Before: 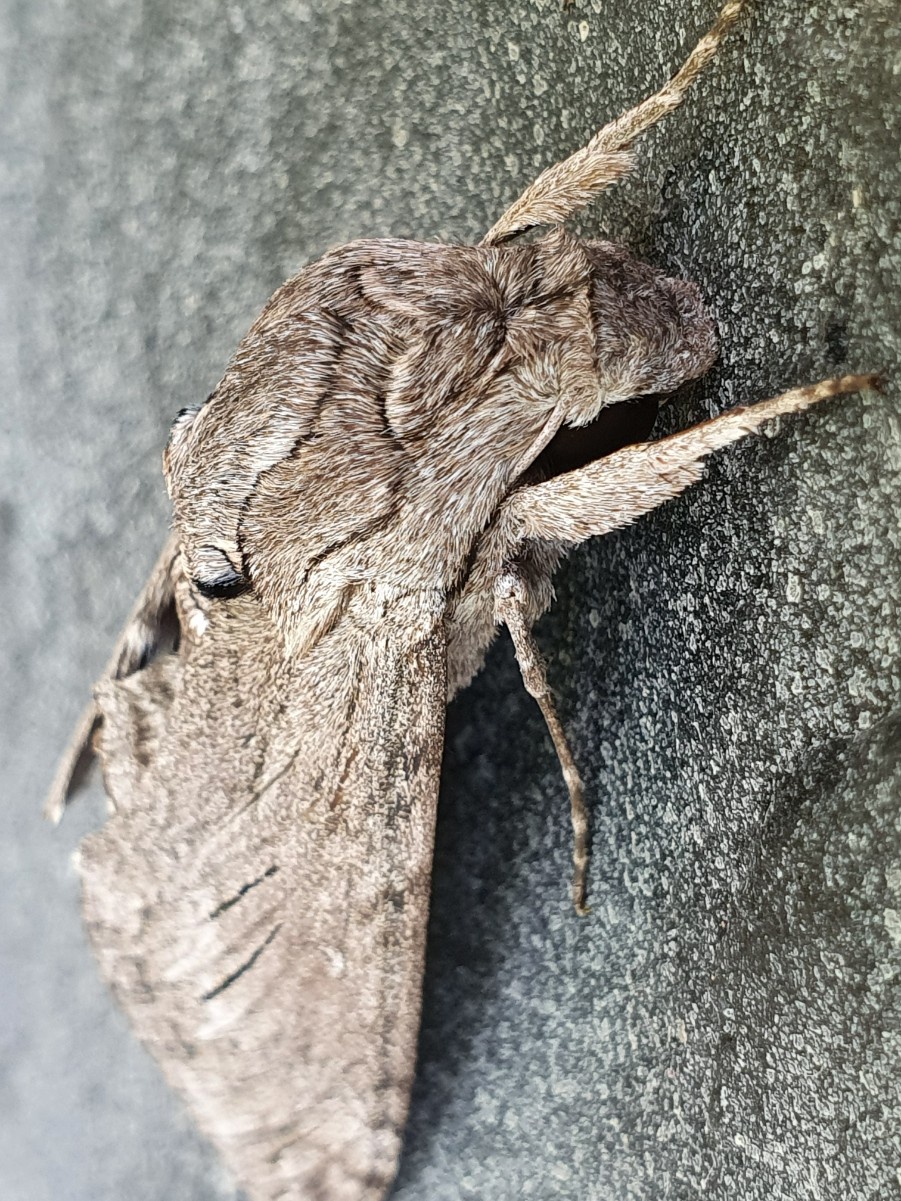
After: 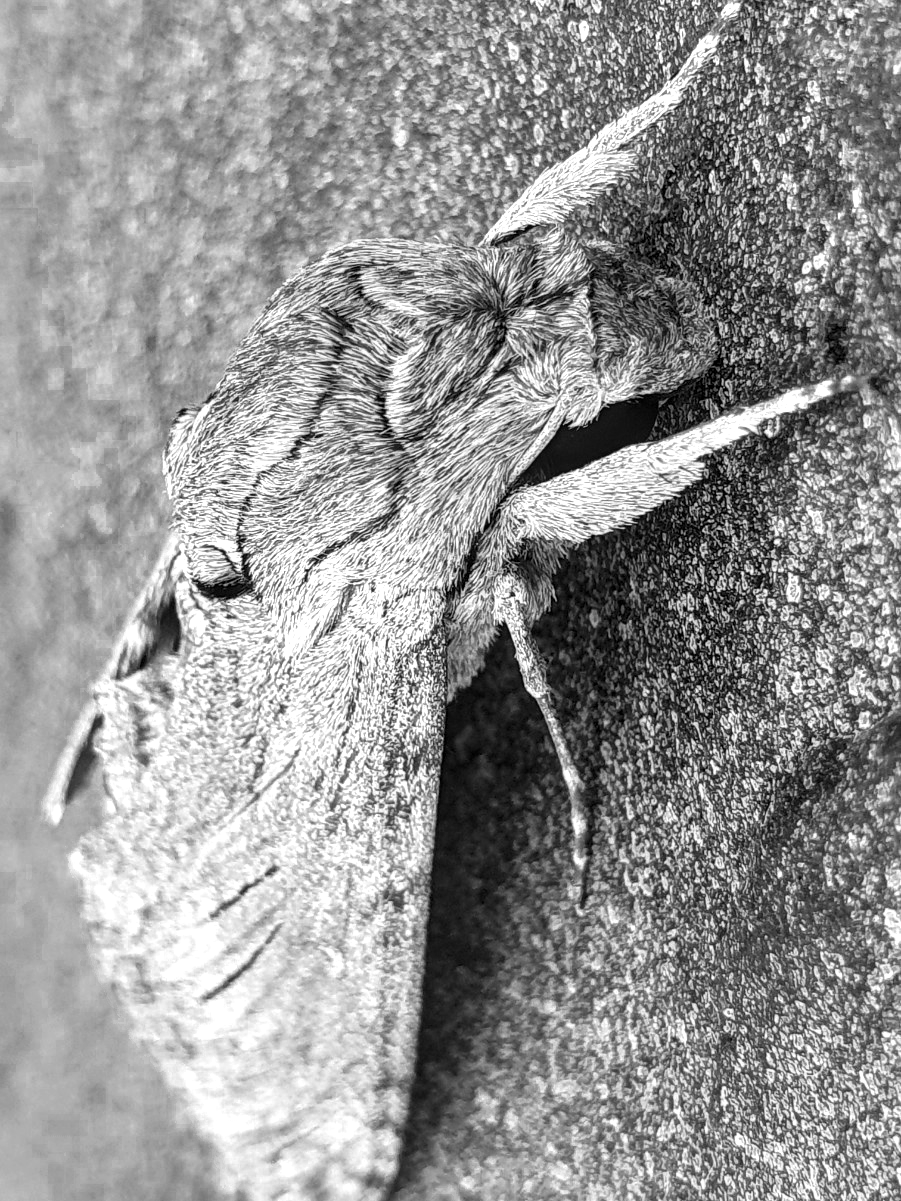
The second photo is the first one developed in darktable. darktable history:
local contrast: detail 130%
color balance rgb: linear chroma grading › global chroma 15%, perceptual saturation grading › global saturation 30%
color zones: curves: ch0 [(0, 0.554) (0.146, 0.662) (0.293, 0.86) (0.503, 0.774) (0.637, 0.106) (0.74, 0.072) (0.866, 0.488) (0.998, 0.569)]; ch1 [(0, 0) (0.143, 0) (0.286, 0) (0.429, 0) (0.571, 0) (0.714, 0) (0.857, 0)]
